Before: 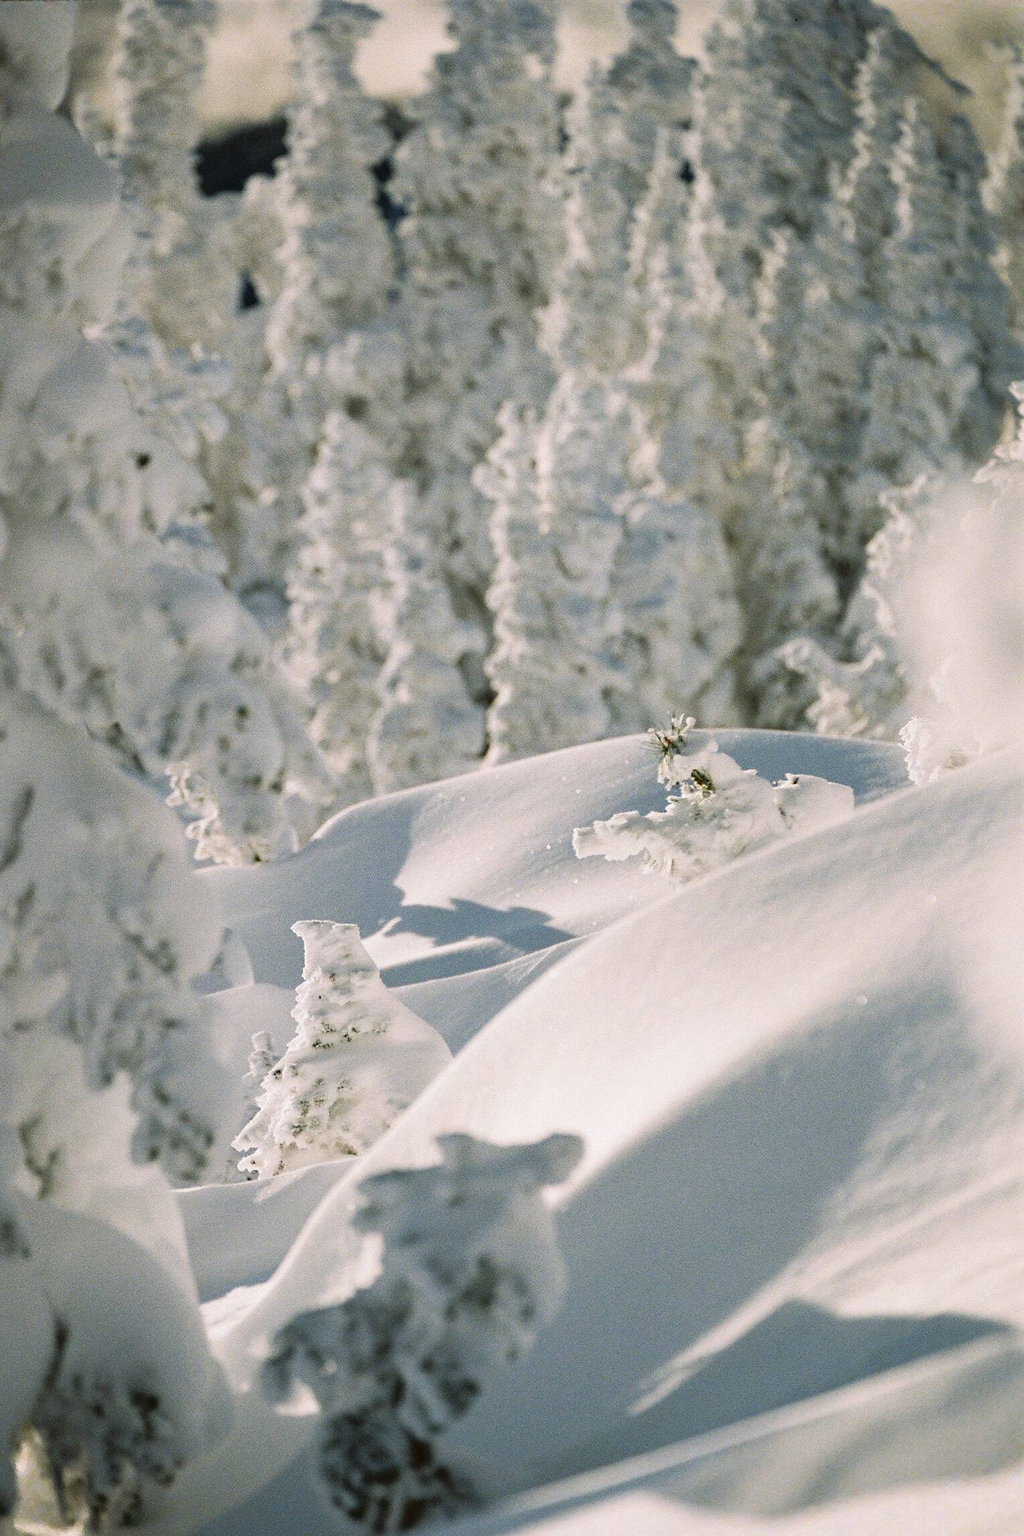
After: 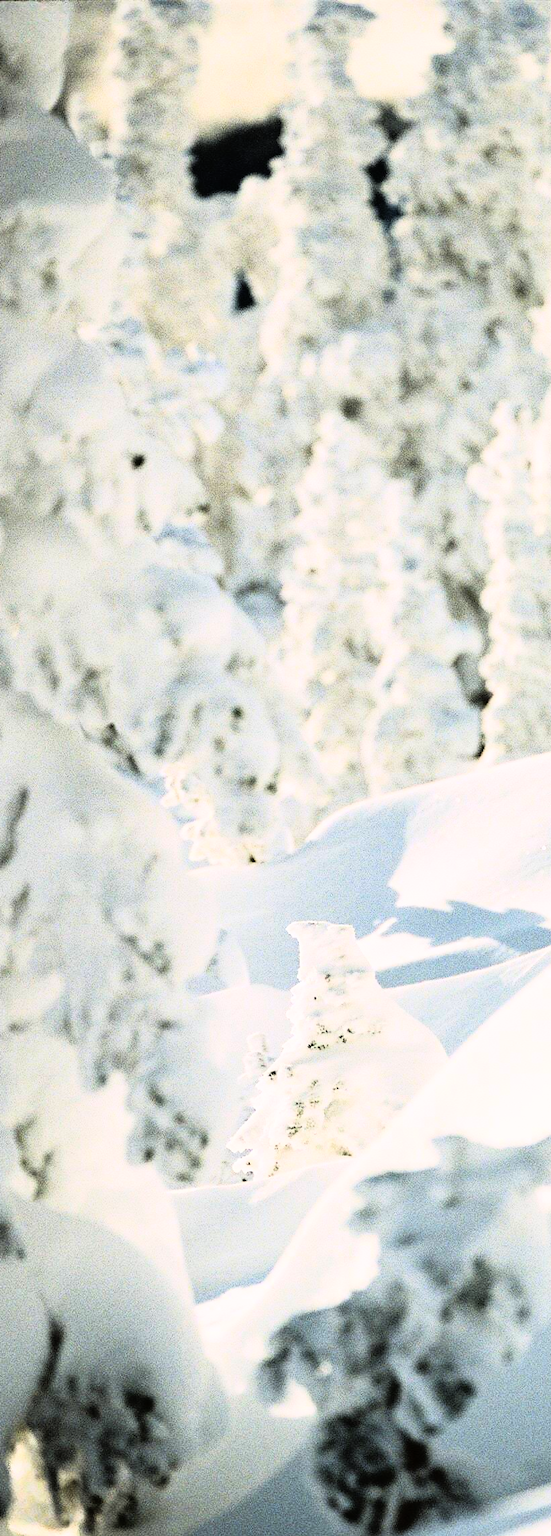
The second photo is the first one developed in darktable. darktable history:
crop: left 0.587%, right 45.588%, bottom 0.086%
rgb curve: curves: ch0 [(0, 0) (0.21, 0.15) (0.24, 0.21) (0.5, 0.75) (0.75, 0.96) (0.89, 0.99) (1, 1)]; ch1 [(0, 0.02) (0.21, 0.13) (0.25, 0.2) (0.5, 0.67) (0.75, 0.9) (0.89, 0.97) (1, 1)]; ch2 [(0, 0.02) (0.21, 0.13) (0.25, 0.2) (0.5, 0.67) (0.75, 0.9) (0.89, 0.97) (1, 1)], compensate middle gray true
